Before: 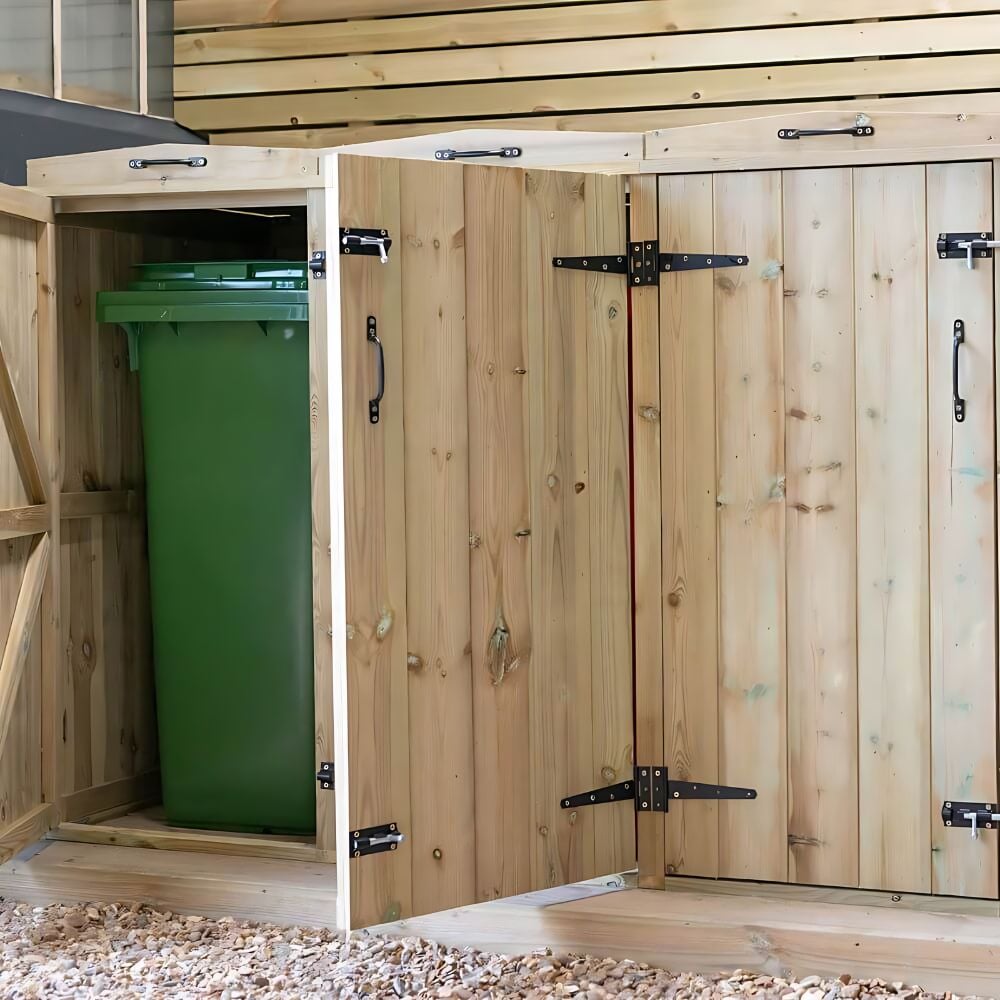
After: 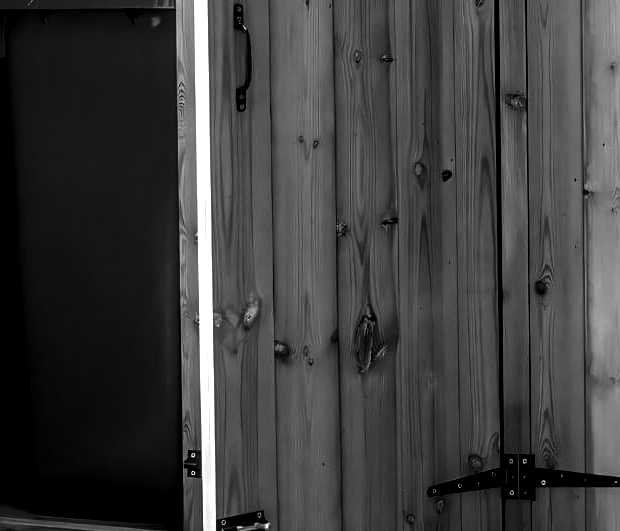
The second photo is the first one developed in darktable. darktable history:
color zones: curves: ch0 [(0.002, 0.429) (0.121, 0.212) (0.198, 0.113) (0.276, 0.344) (0.331, 0.541) (0.41, 0.56) (0.482, 0.289) (0.619, 0.227) (0.721, 0.18) (0.821, 0.435) (0.928, 0.555) (1, 0.587)]; ch1 [(0, 0) (0.143, 0) (0.286, 0) (0.429, 0) (0.571, 0) (0.714, 0) (0.857, 0)]
monochrome: a 26.22, b 42.67, size 0.8
crop: left 13.312%, top 31.28%, right 24.627%, bottom 15.582%
white balance: red 0.924, blue 1.095
color balance rgb: shadows lift › chroma 1%, shadows lift › hue 28.8°, power › hue 60°, highlights gain › chroma 1%, highlights gain › hue 60°, global offset › luminance 0.25%, perceptual saturation grading › highlights -20%, perceptual saturation grading › shadows 20%, perceptual brilliance grading › highlights 10%, perceptual brilliance grading › shadows -5%, global vibrance 19.67%
contrast brightness saturation: contrast -0.03, brightness -0.59, saturation -1
local contrast: detail 150%
